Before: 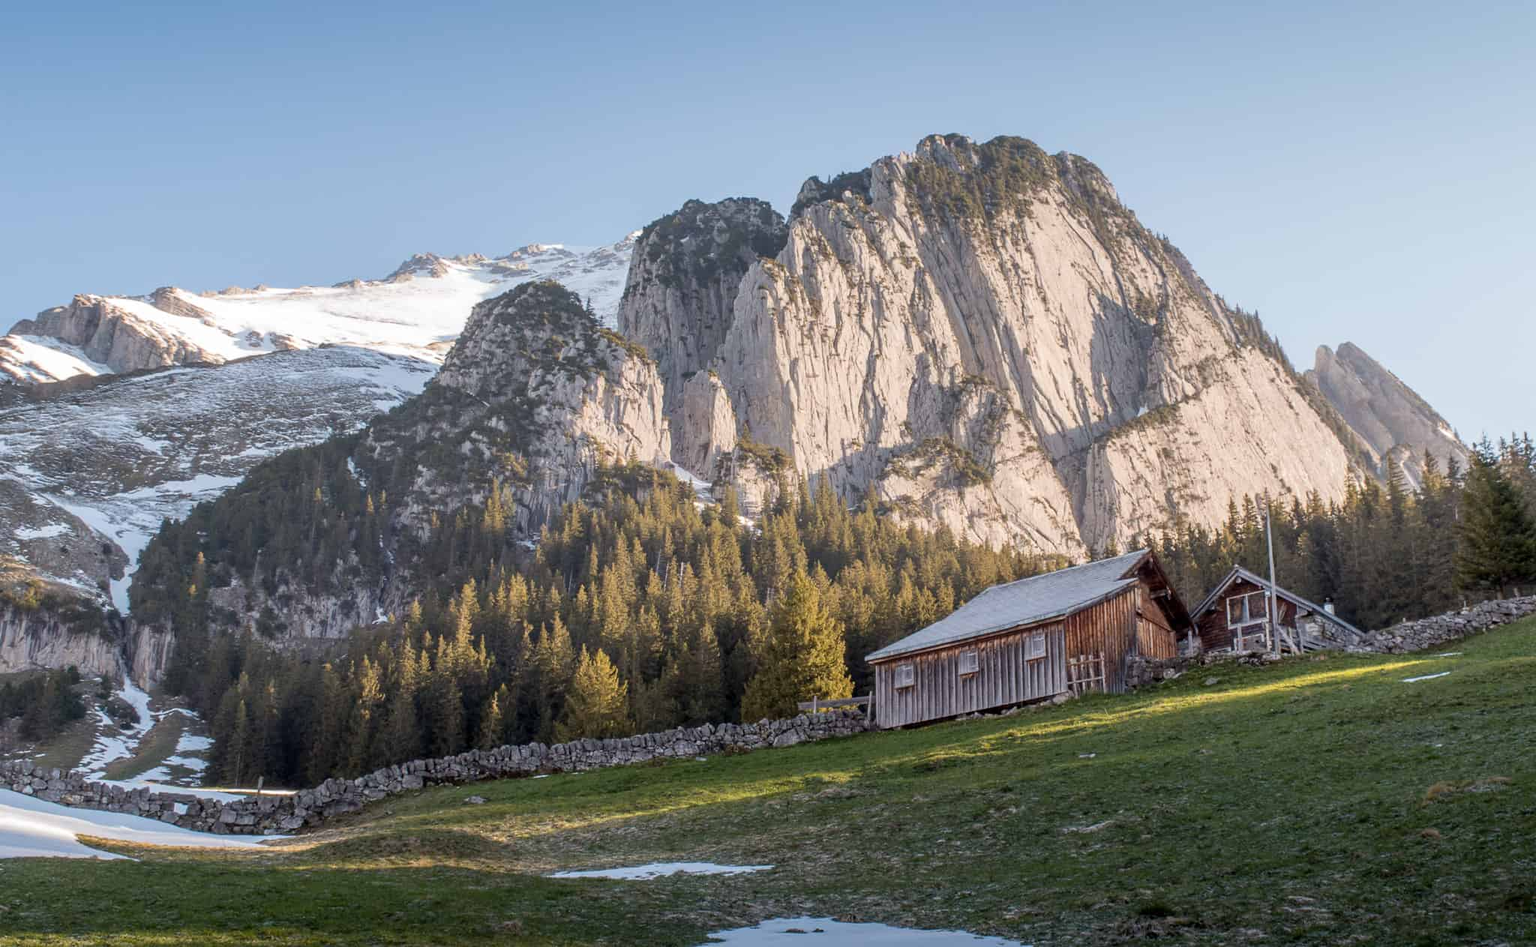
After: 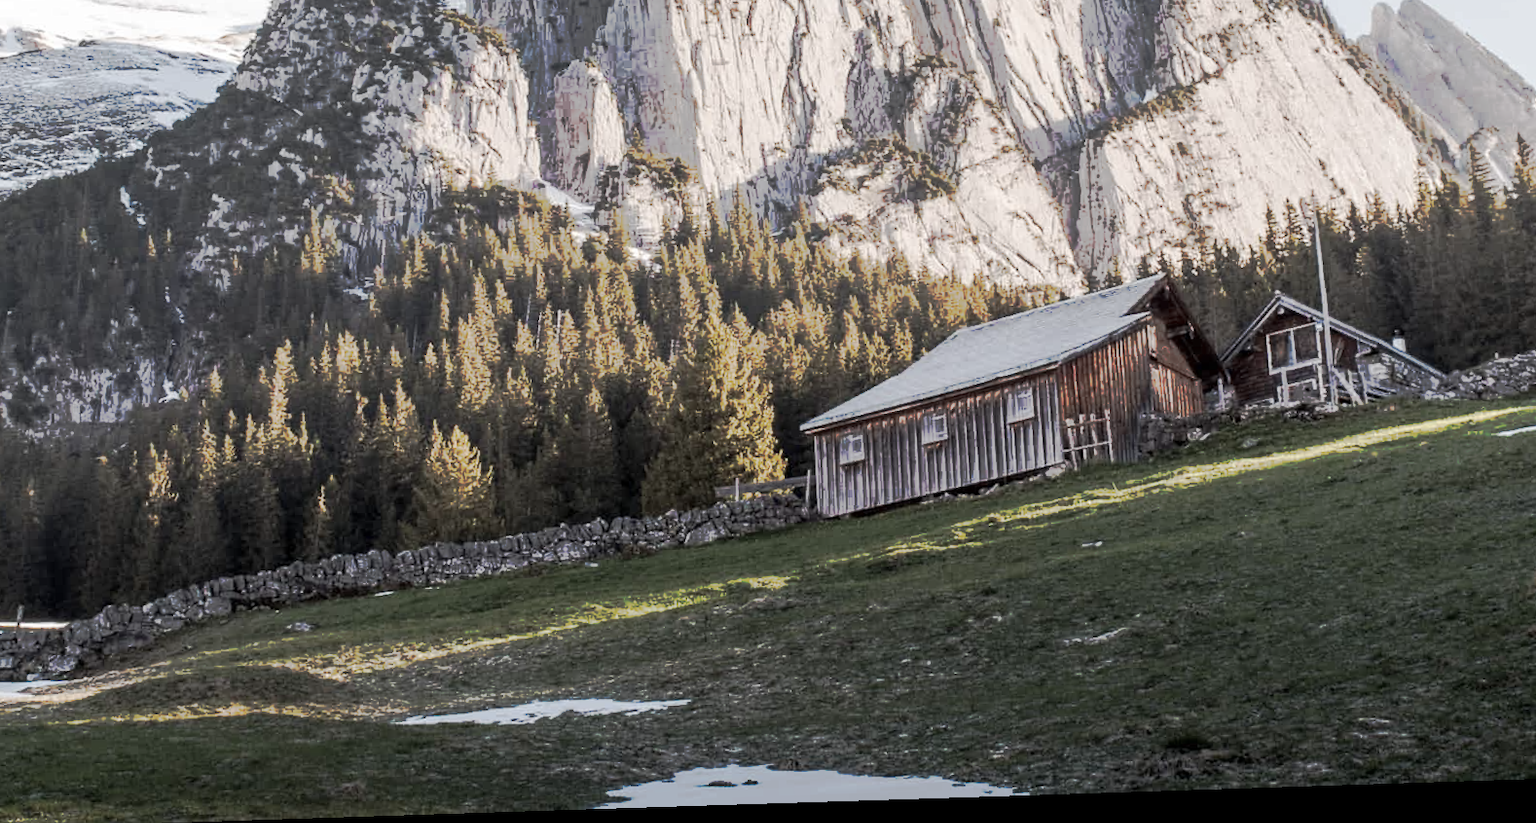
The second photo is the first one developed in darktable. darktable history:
tone curve: curves: ch0 [(0, 0) (0.003, 0.003) (0.011, 0.01) (0.025, 0.023) (0.044, 0.042) (0.069, 0.065) (0.1, 0.094) (0.136, 0.127) (0.177, 0.166) (0.224, 0.211) (0.277, 0.26) (0.335, 0.315) (0.399, 0.375) (0.468, 0.44) (0.543, 0.658) (0.623, 0.718) (0.709, 0.782) (0.801, 0.851) (0.898, 0.923) (1, 1)], preserve colors none
tone equalizer: on, module defaults
rotate and perspective: rotation -1.77°, lens shift (horizontal) 0.004, automatic cropping off
crop and rotate: left 17.299%, top 35.115%, right 7.015%, bottom 1.024%
color balance rgb: linear chroma grading › global chroma -16.06%, perceptual saturation grading › global saturation -32.85%, global vibrance -23.56%
